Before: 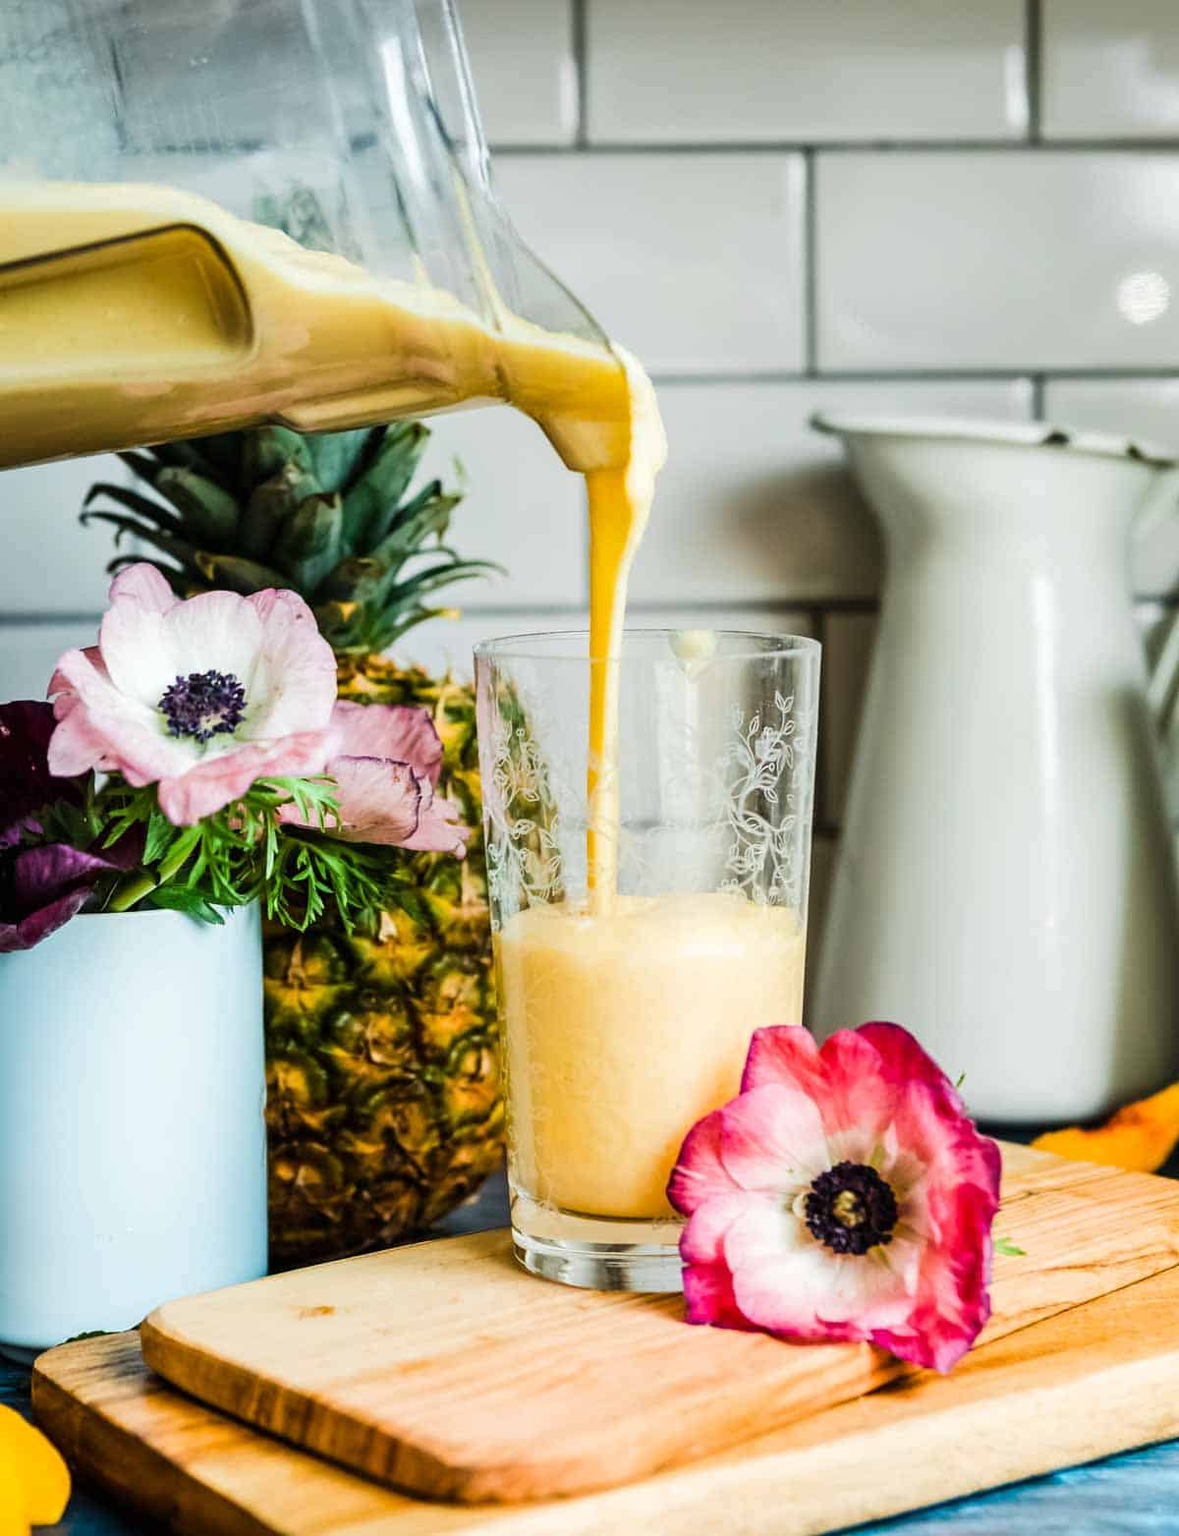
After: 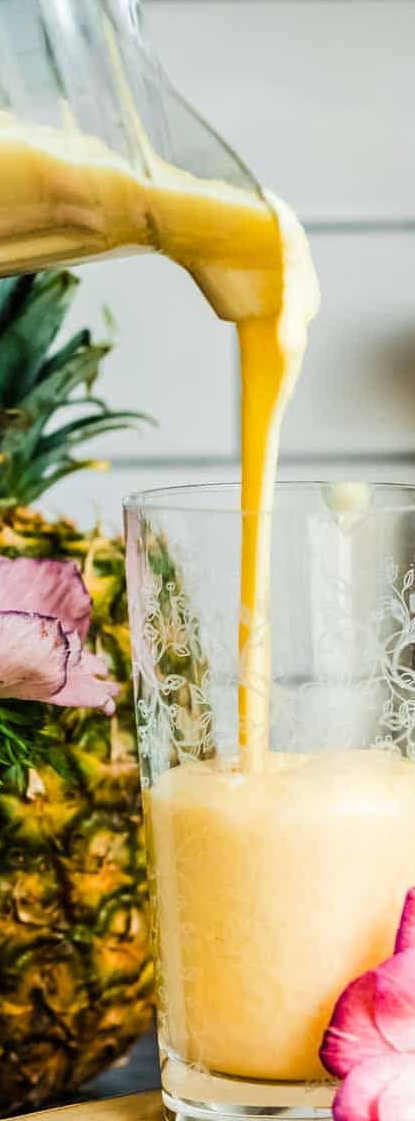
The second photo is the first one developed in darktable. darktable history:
crop and rotate: left 29.928%, top 10.175%, right 35.473%, bottom 18.091%
